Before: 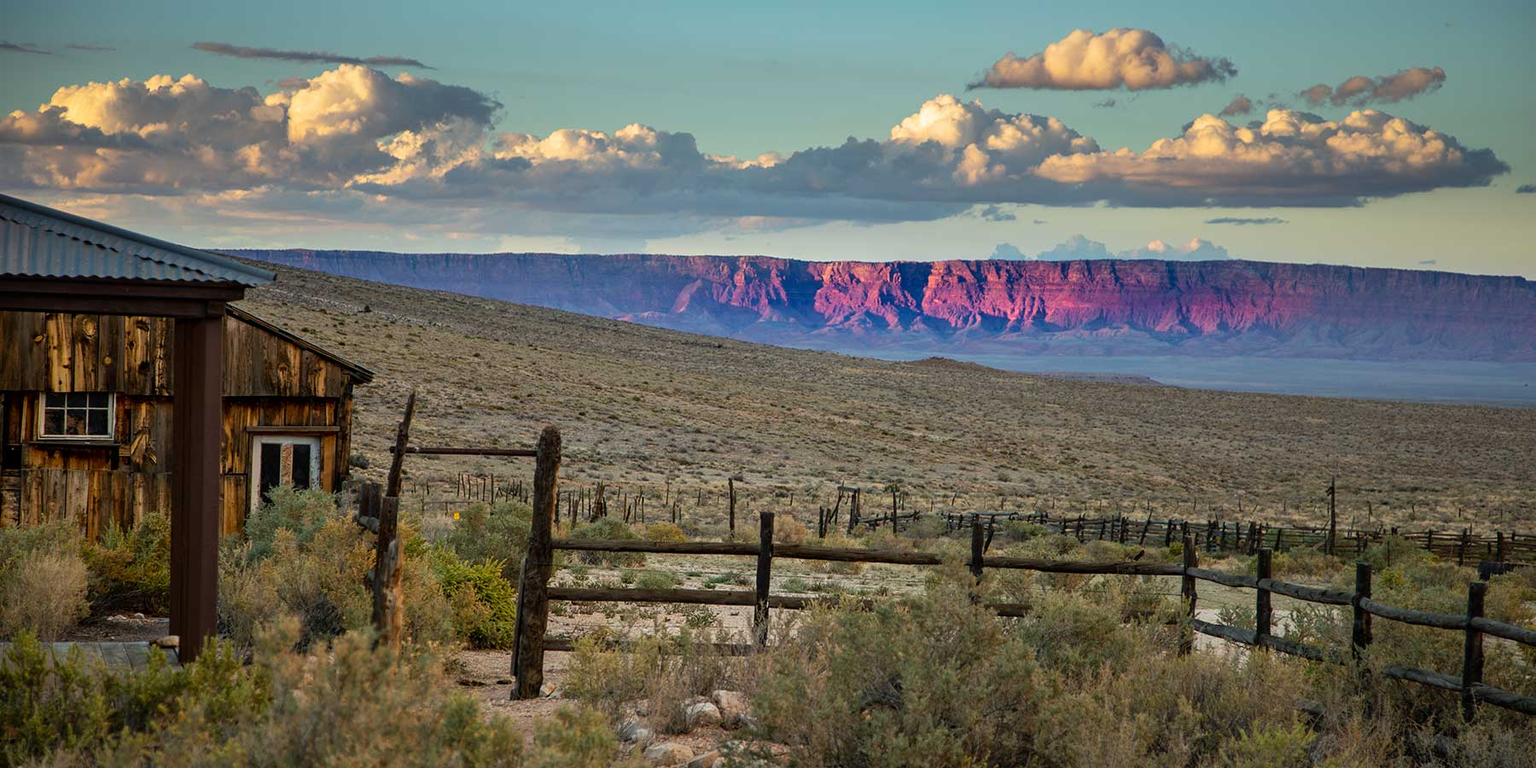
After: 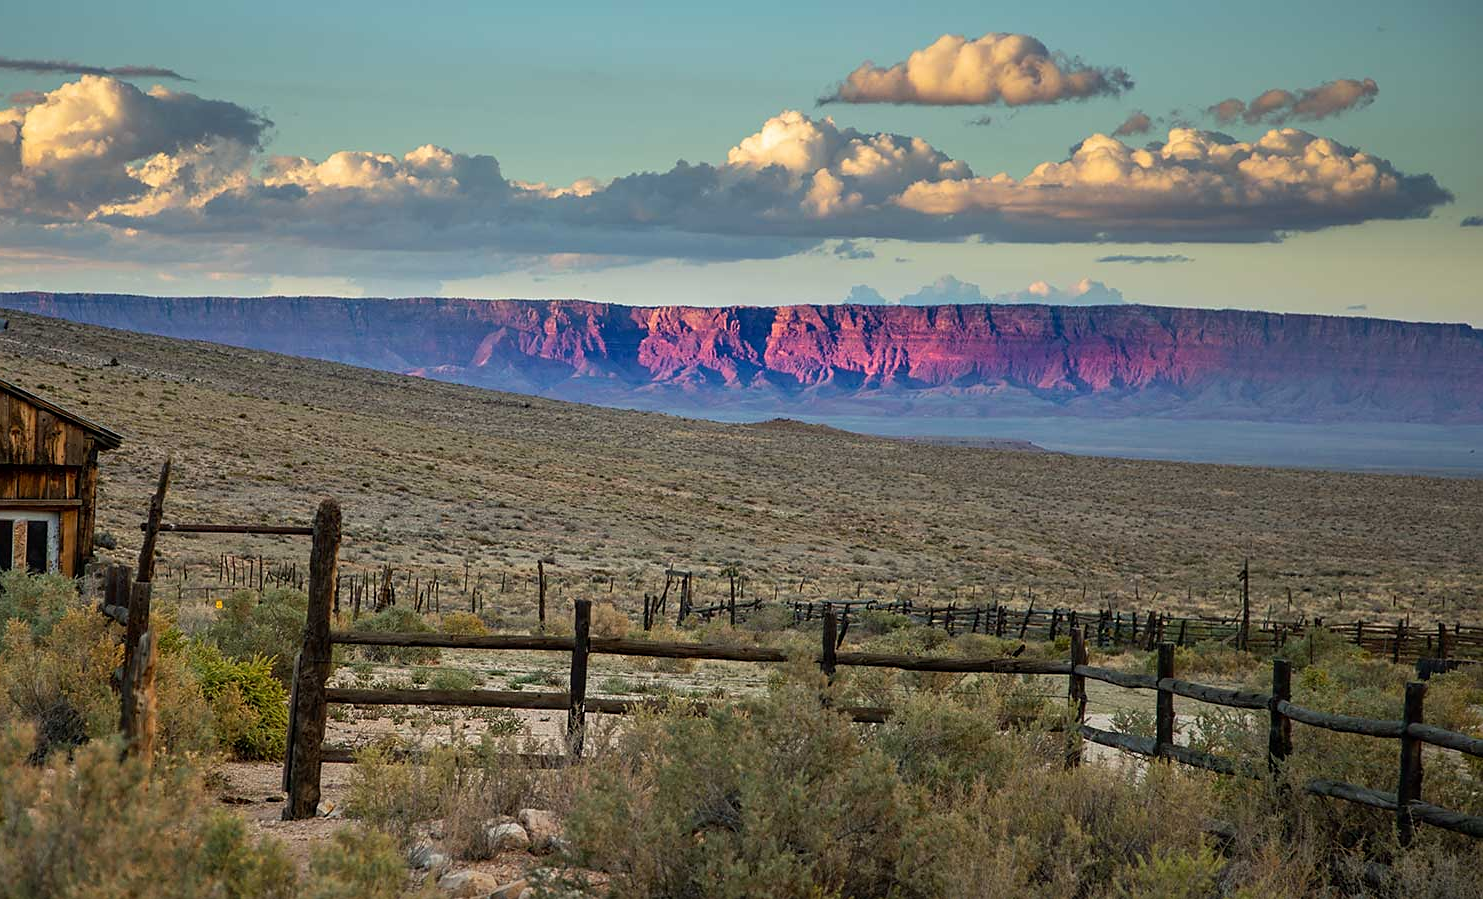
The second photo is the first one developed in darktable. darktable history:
crop: left 17.582%, bottom 0.031%
sharpen: radius 1.559, amount 0.373, threshold 1.271
